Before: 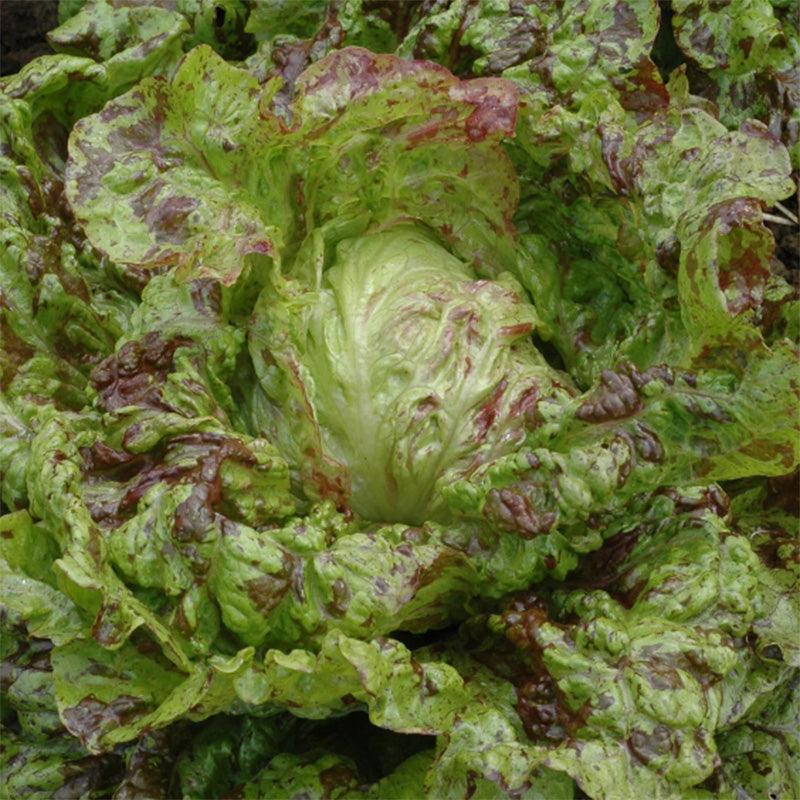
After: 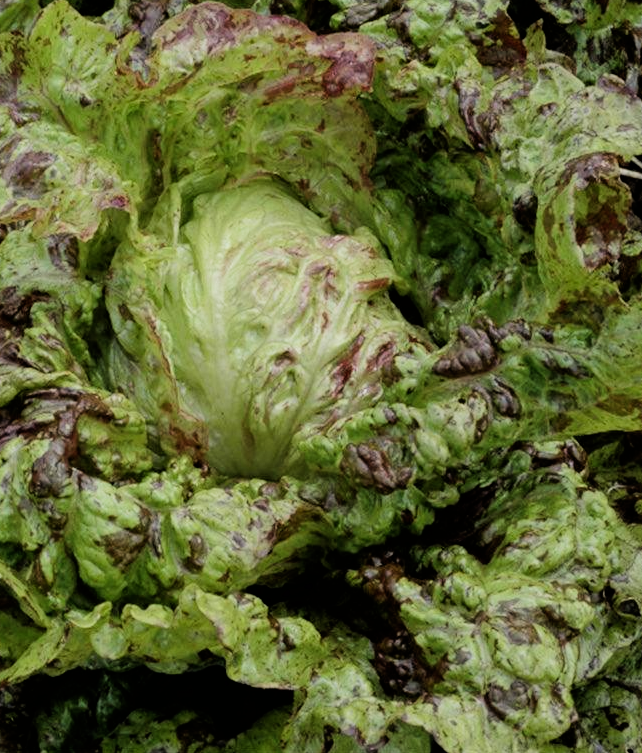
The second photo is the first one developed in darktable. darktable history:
filmic rgb: black relative exposure -5 EV, hardness 2.88, contrast 1.4, highlights saturation mix -30%
crop and rotate: left 17.959%, top 5.771%, right 1.742%
